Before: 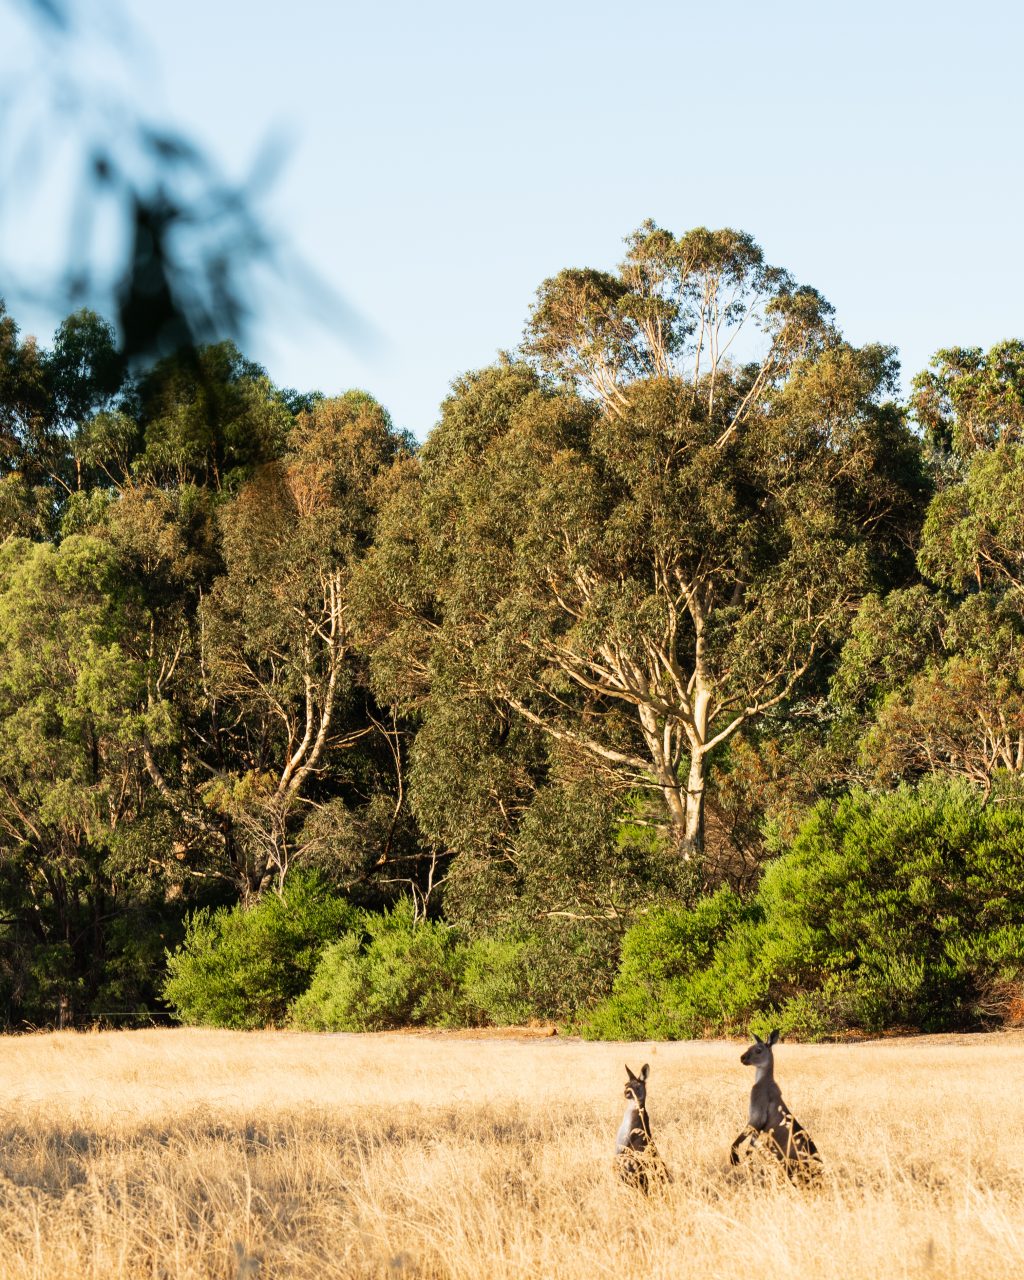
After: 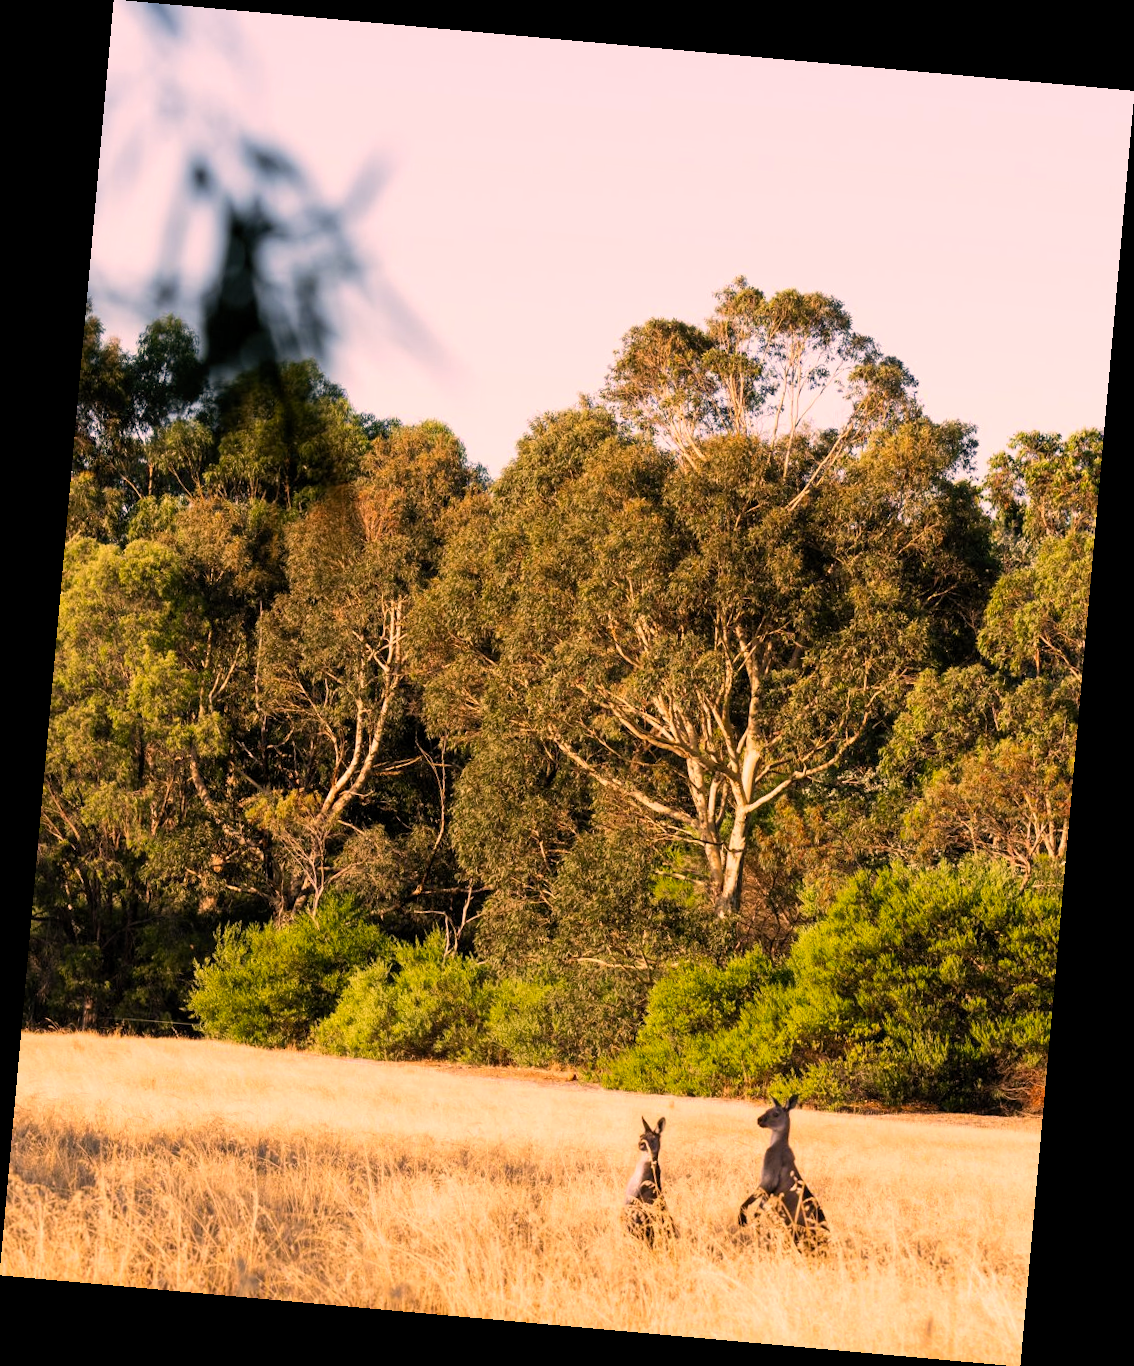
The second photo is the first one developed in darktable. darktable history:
levels: levels [0.016, 0.5, 0.996]
white balance: red 0.983, blue 1.036
color correction: highlights a* 21.16, highlights b* 19.61
rotate and perspective: rotation 5.12°, automatic cropping off
